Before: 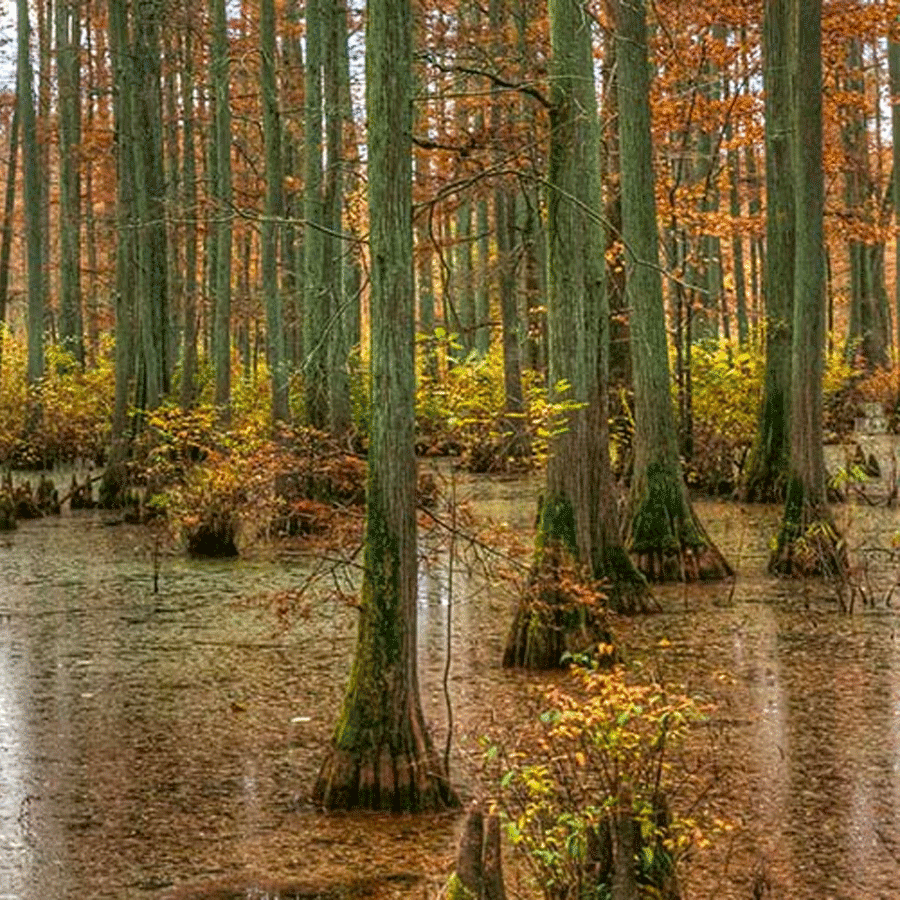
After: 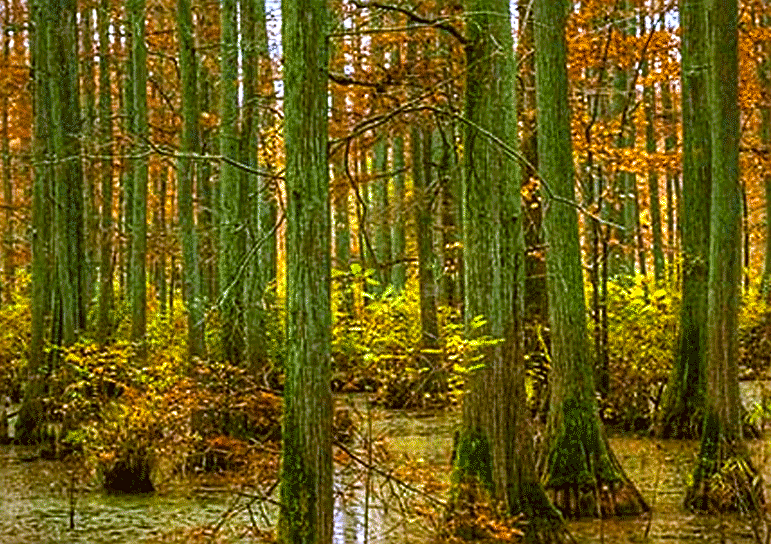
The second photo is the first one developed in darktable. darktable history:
shadows and highlights: shadows 19.13, highlights -83.41, soften with gaussian
crop and rotate: left 9.345%, top 7.22%, right 4.982%, bottom 32.331%
color correction: highlights a* 8.98, highlights b* 15.09, shadows a* -0.49, shadows b* 26.52
sharpen: on, module defaults
color balance rgb: linear chroma grading › global chroma 50%, perceptual saturation grading › global saturation 2.34%, global vibrance 6.64%, contrast 12.71%, saturation formula JzAzBz (2021)
white balance: red 0.871, blue 1.249
exposure: exposure 0.197 EV, compensate highlight preservation false
